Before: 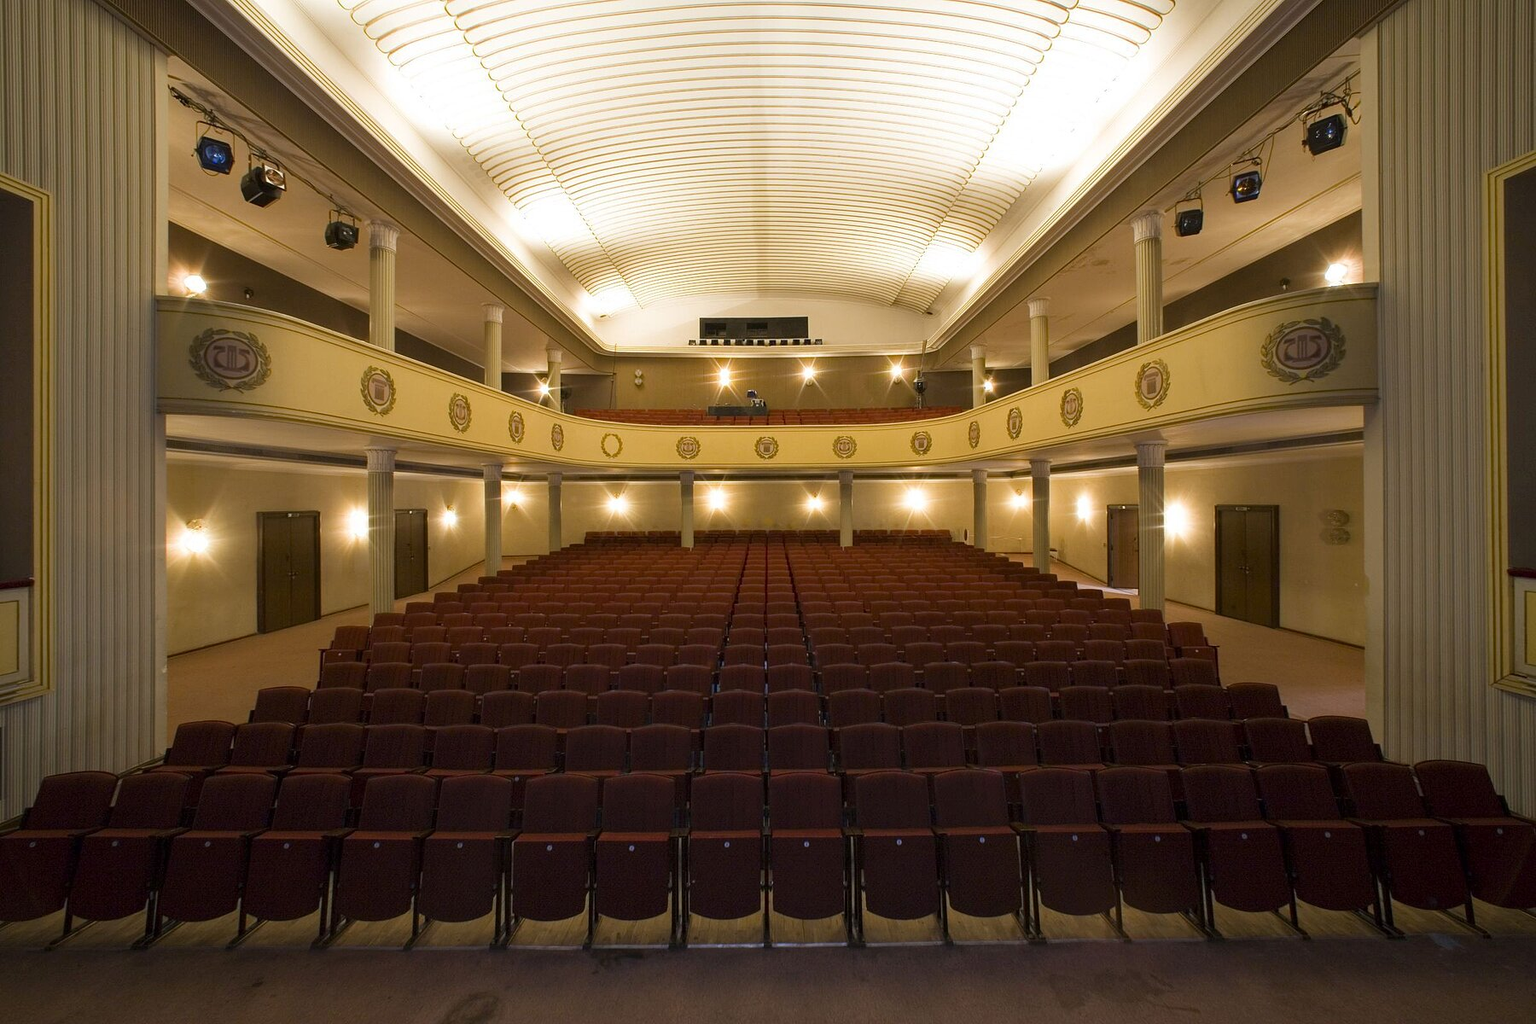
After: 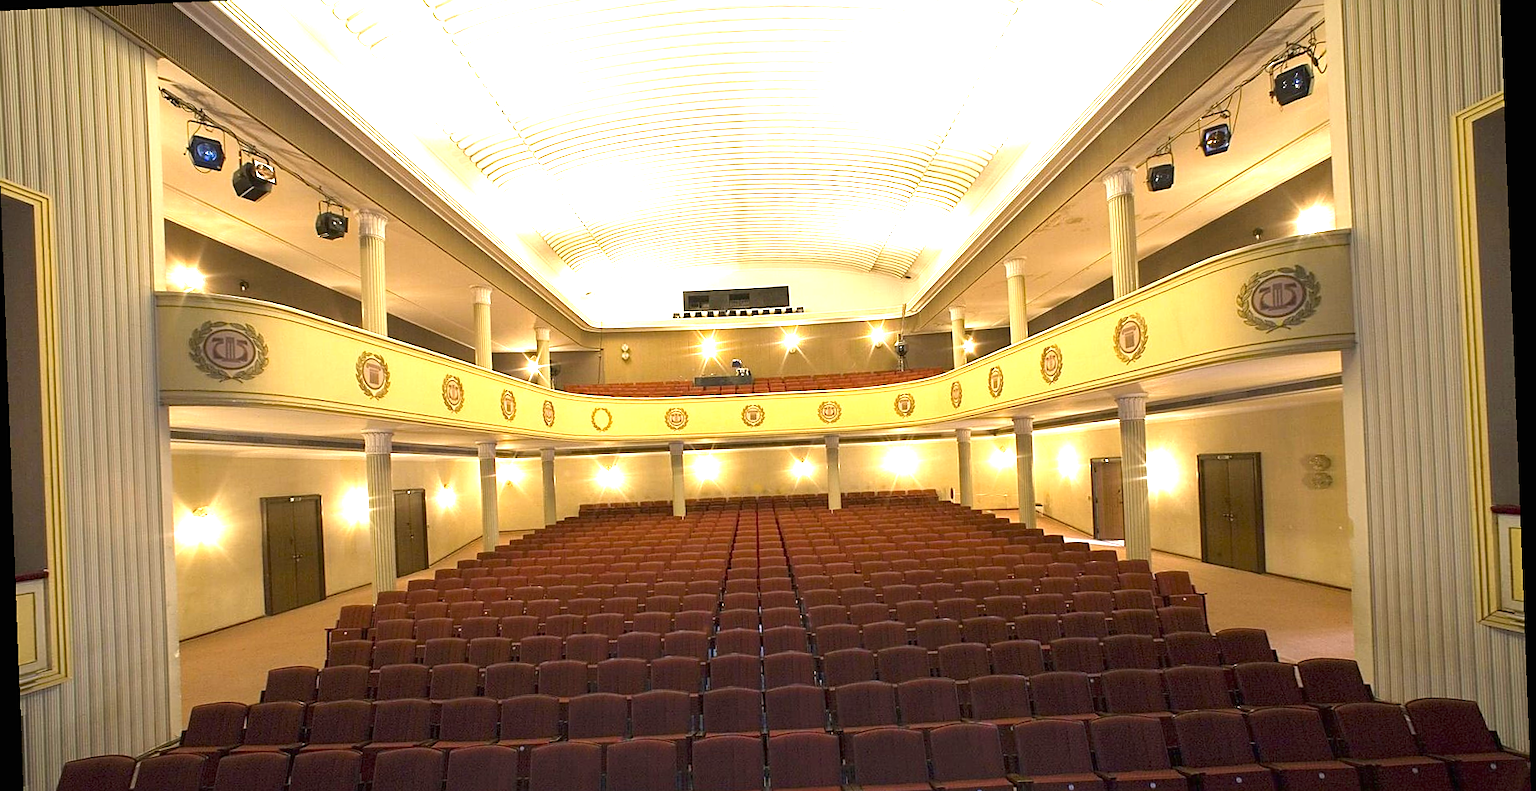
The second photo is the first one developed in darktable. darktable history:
sharpen: radius 1.864, amount 0.398, threshold 1.271
crop: left 0.387%, top 5.469%, bottom 19.809%
exposure: black level correction 0, exposure 1.5 EV, compensate exposure bias true, compensate highlight preservation false
rotate and perspective: rotation -2.22°, lens shift (horizontal) -0.022, automatic cropping off
